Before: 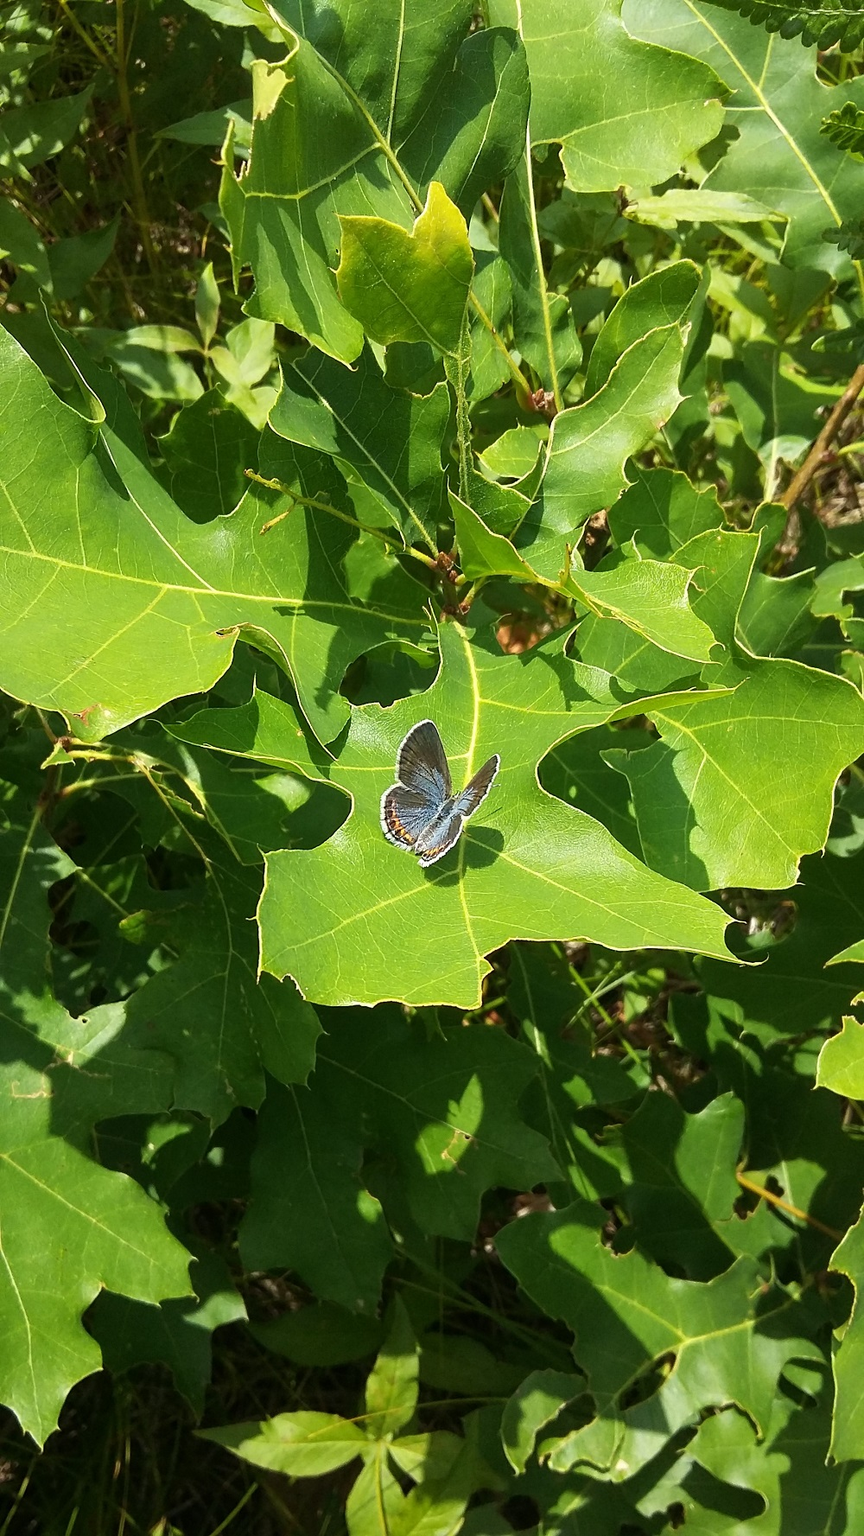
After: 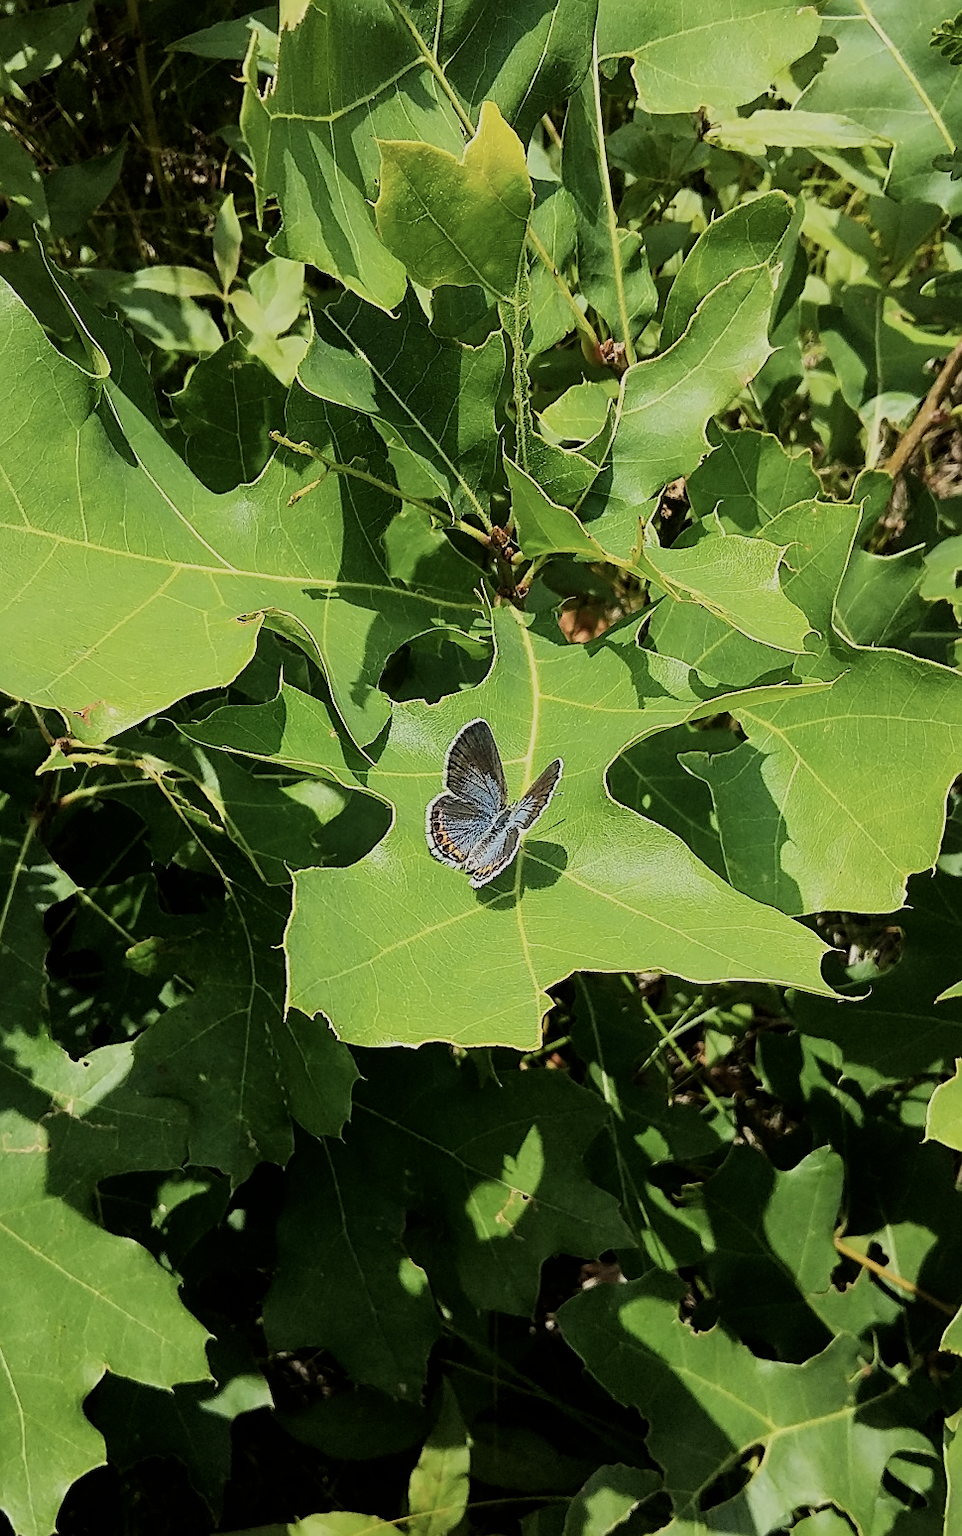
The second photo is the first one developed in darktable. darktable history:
sharpen: on, module defaults
filmic rgb: black relative exposure -6.15 EV, white relative exposure 6.97 EV, threshold 3.04 EV, hardness 2.25, color science v6 (2022), iterations of high-quality reconstruction 0, enable highlight reconstruction true
contrast brightness saturation: contrast 0.113, saturation -0.175
crop: left 1.177%, top 6.121%, right 1.683%, bottom 6.703%
tone equalizer: edges refinement/feathering 500, mask exposure compensation -1.57 EV, preserve details no
